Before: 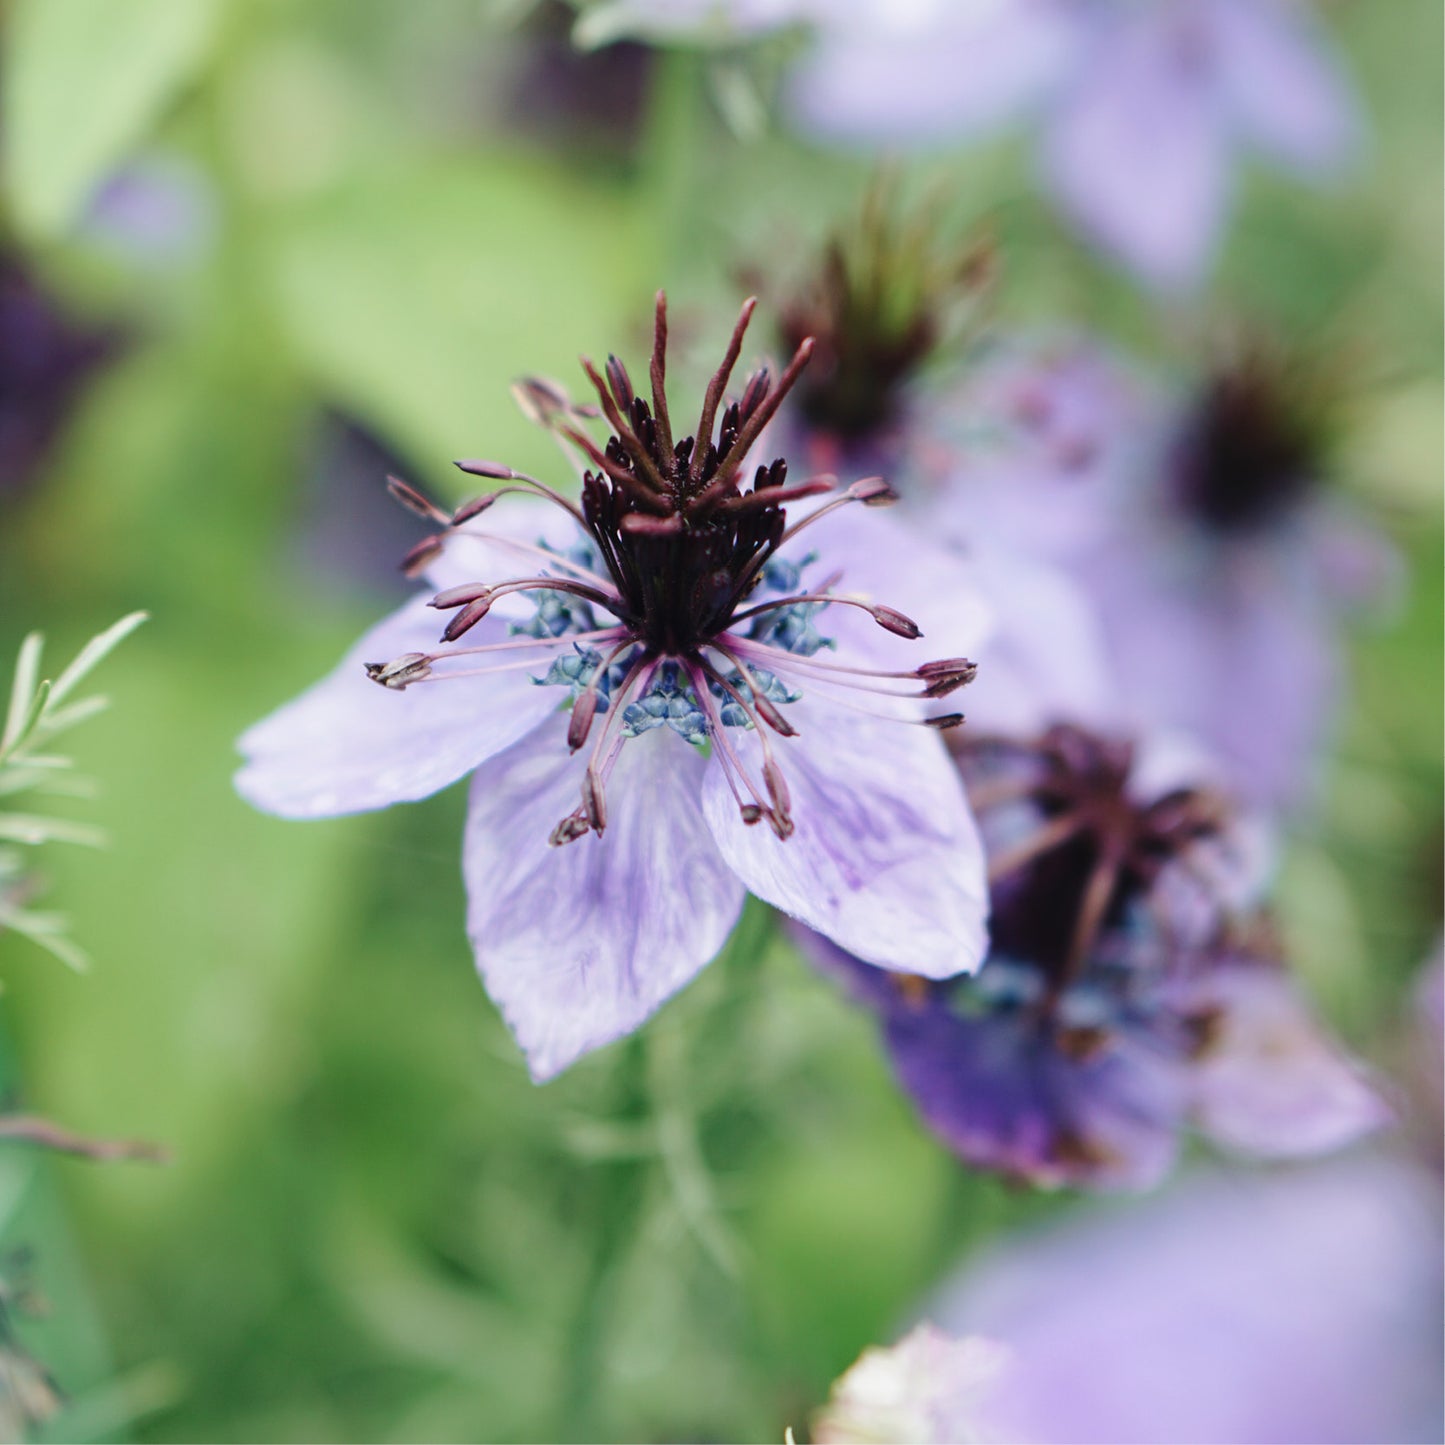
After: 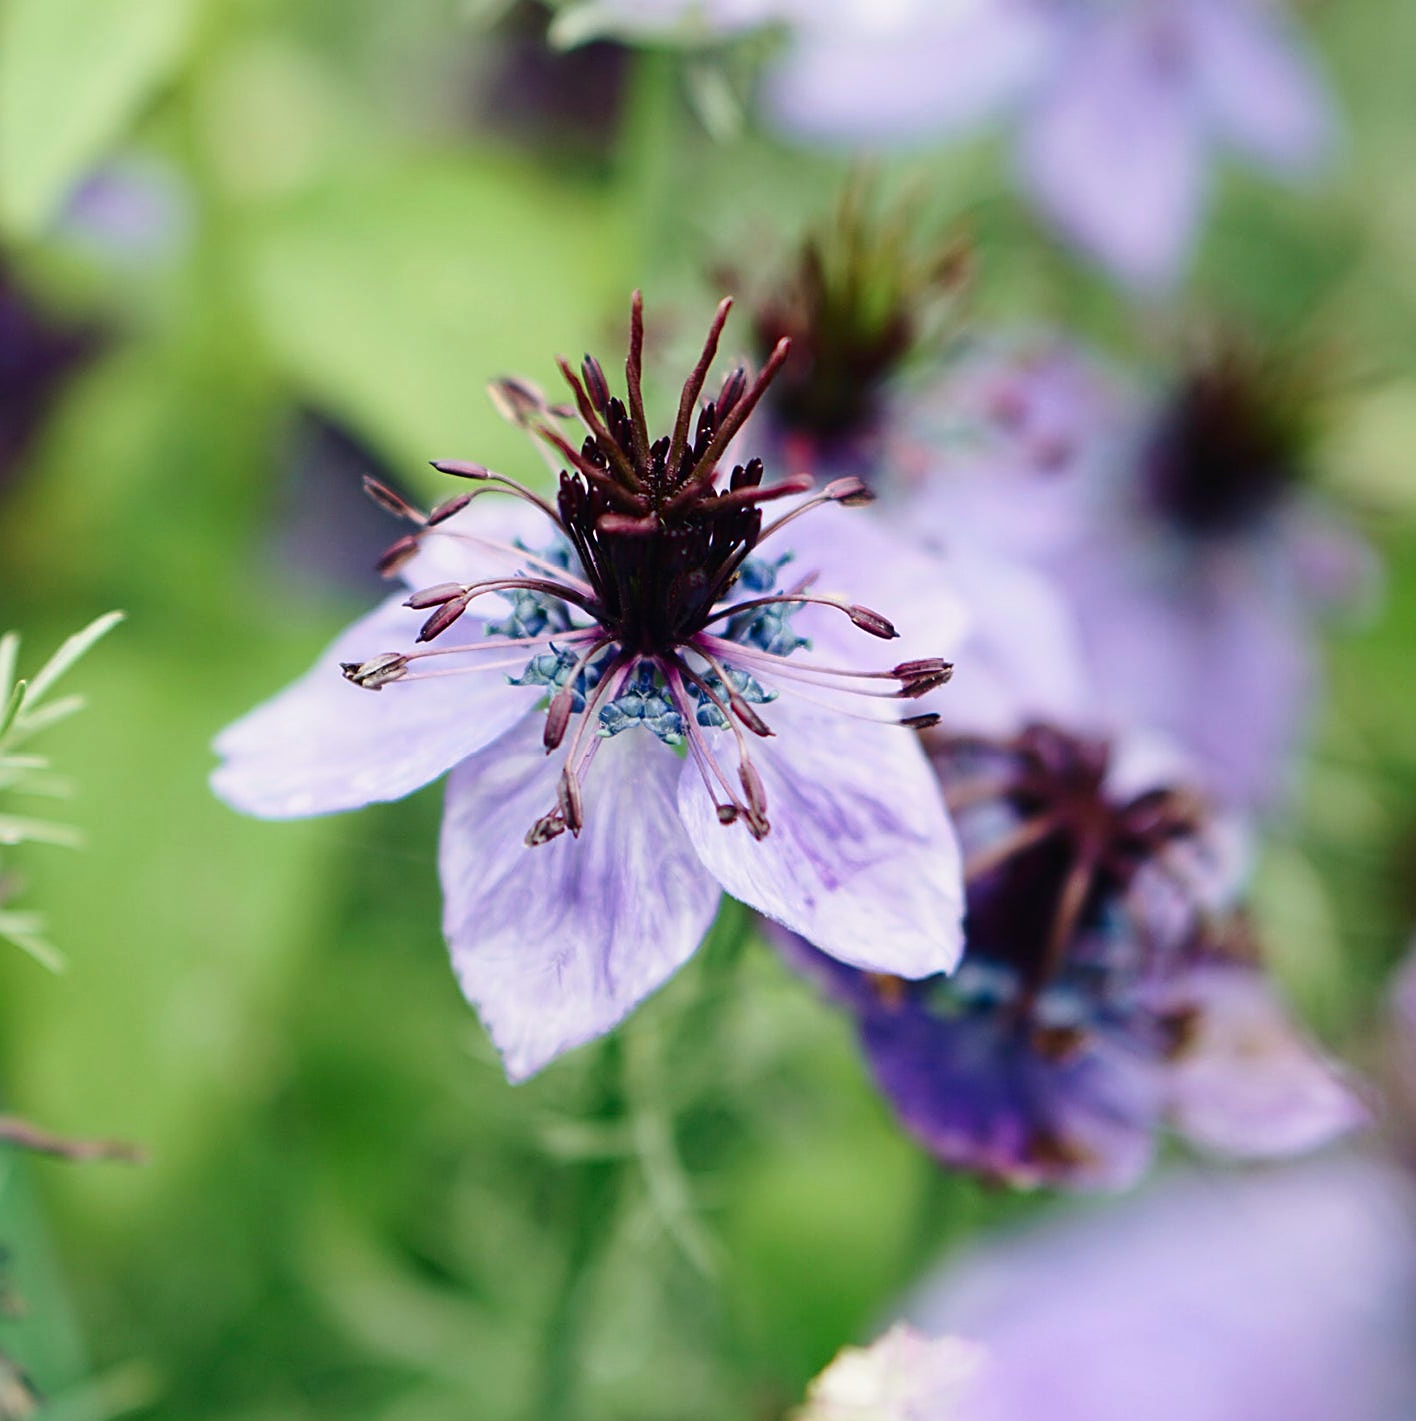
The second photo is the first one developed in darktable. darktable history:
crop: left 1.703%, right 0.282%, bottom 1.602%
color correction: highlights b* 3.02
contrast brightness saturation: contrast 0.129, brightness -0.063, saturation 0.161
sharpen: on, module defaults
